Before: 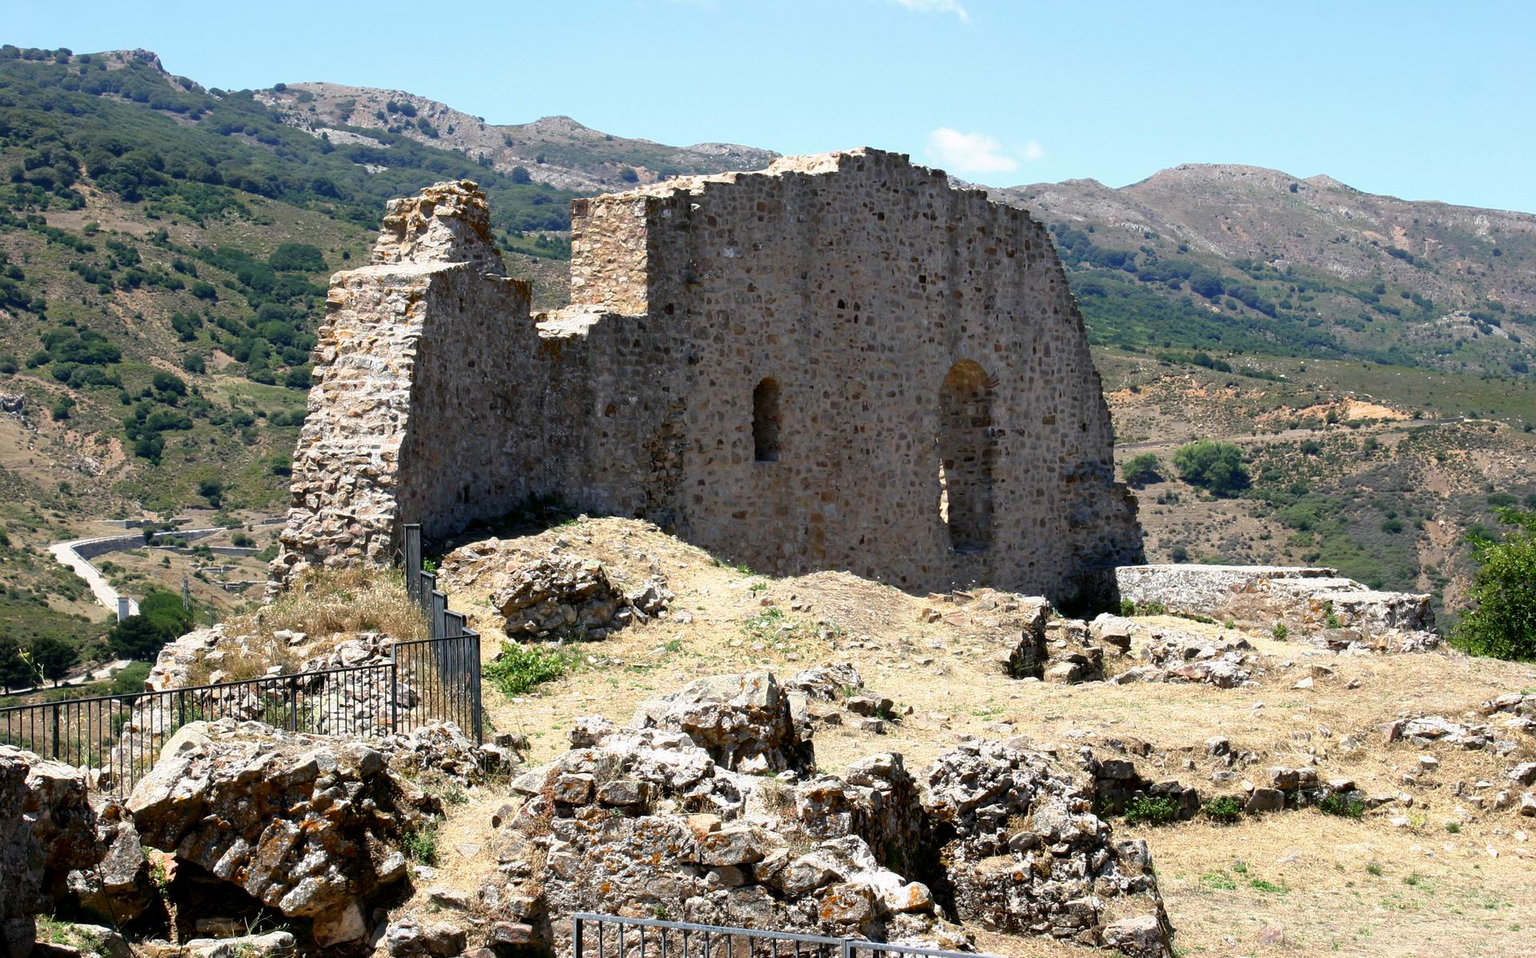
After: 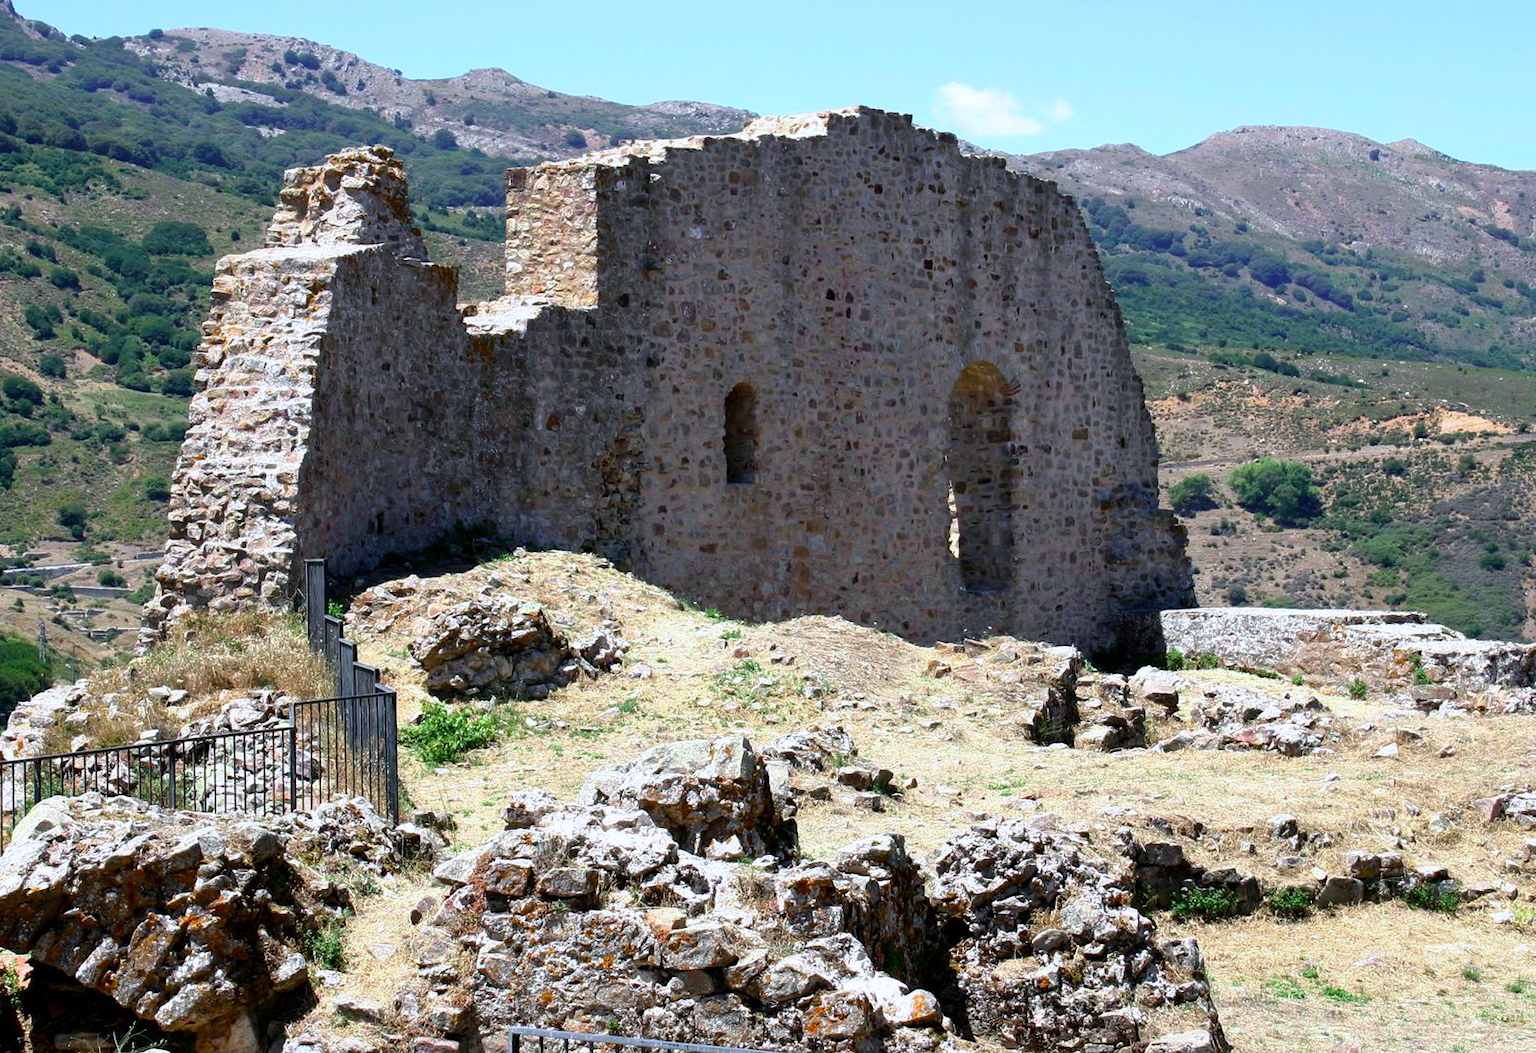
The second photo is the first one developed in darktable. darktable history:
color calibration: output R [0.948, 0.091, -0.04, 0], output G [-0.3, 1.384, -0.085, 0], output B [-0.108, 0.061, 1.08, 0], gray › normalize channels true, illuminant as shot in camera, x 0.358, y 0.373, temperature 4628.91 K, gamut compression 0.027
crop: left 9.815%, top 6.248%, right 6.96%, bottom 2.279%
